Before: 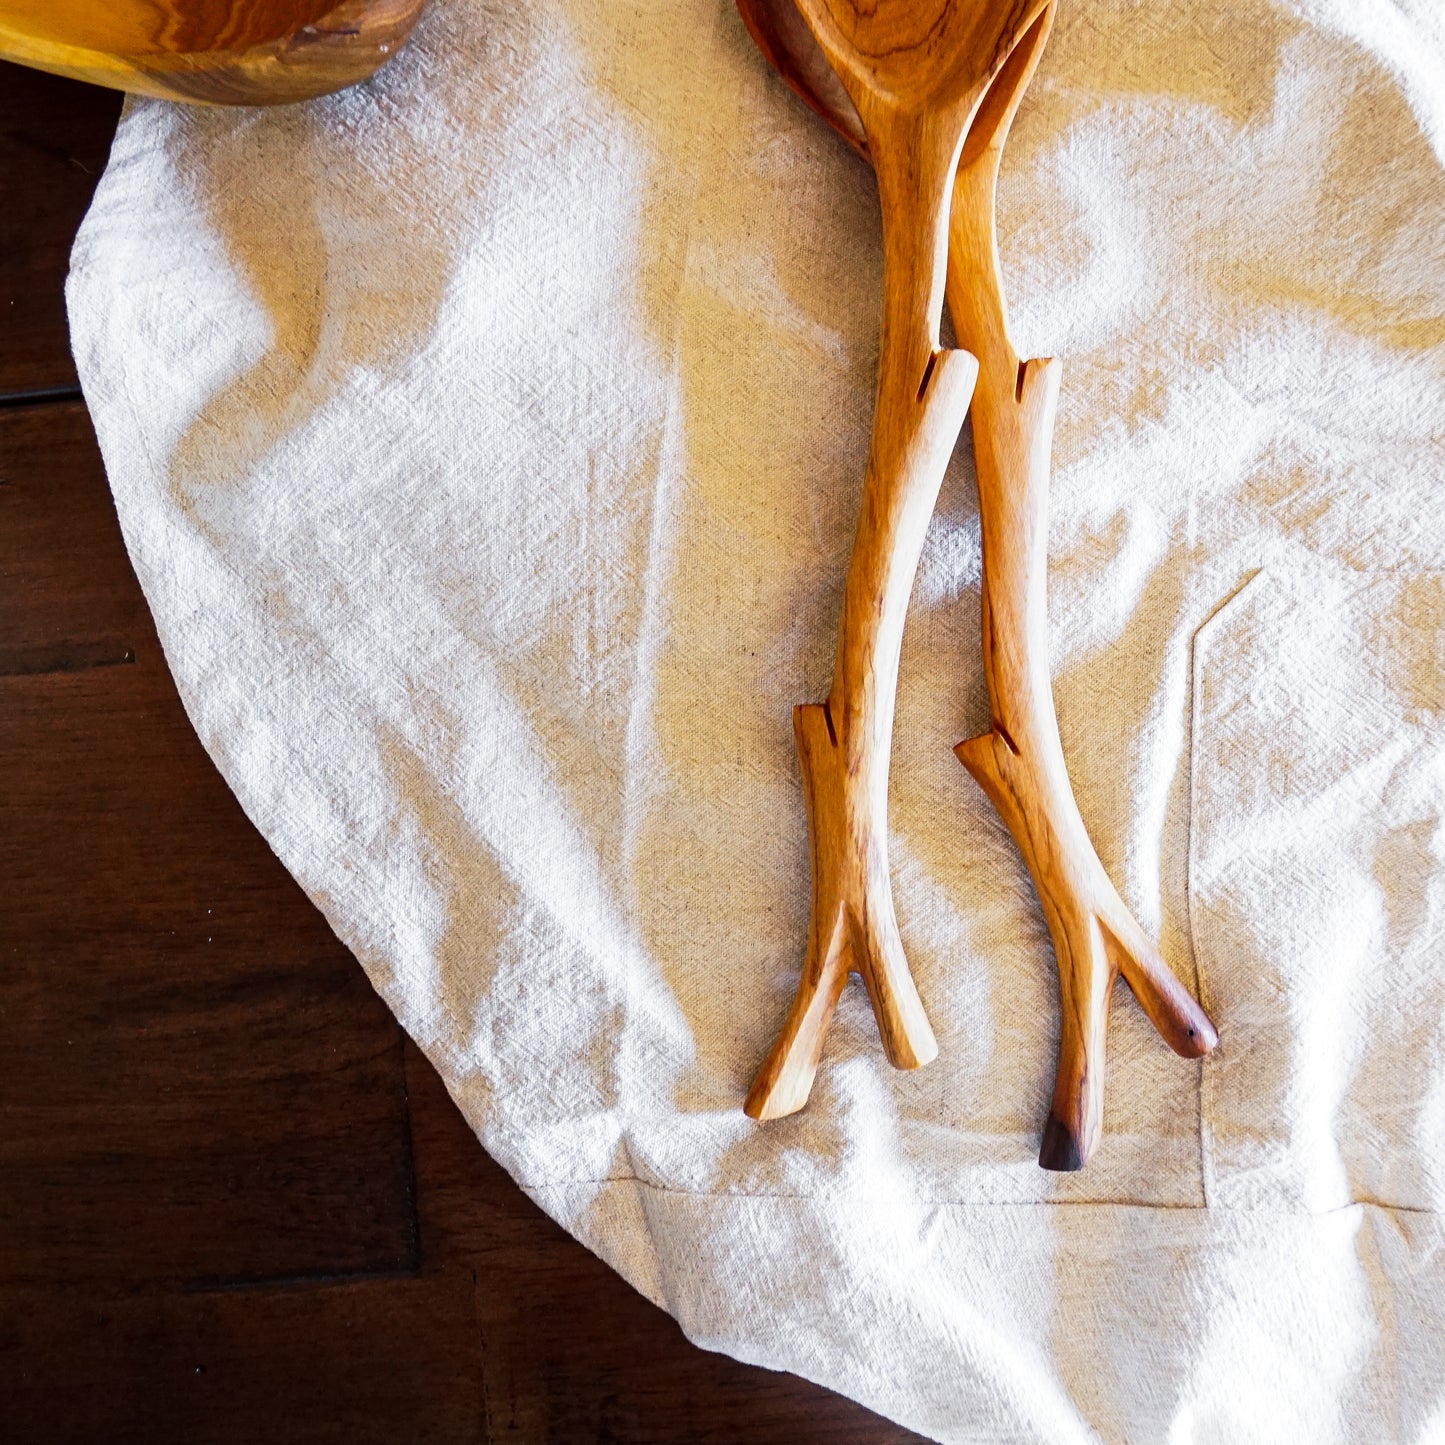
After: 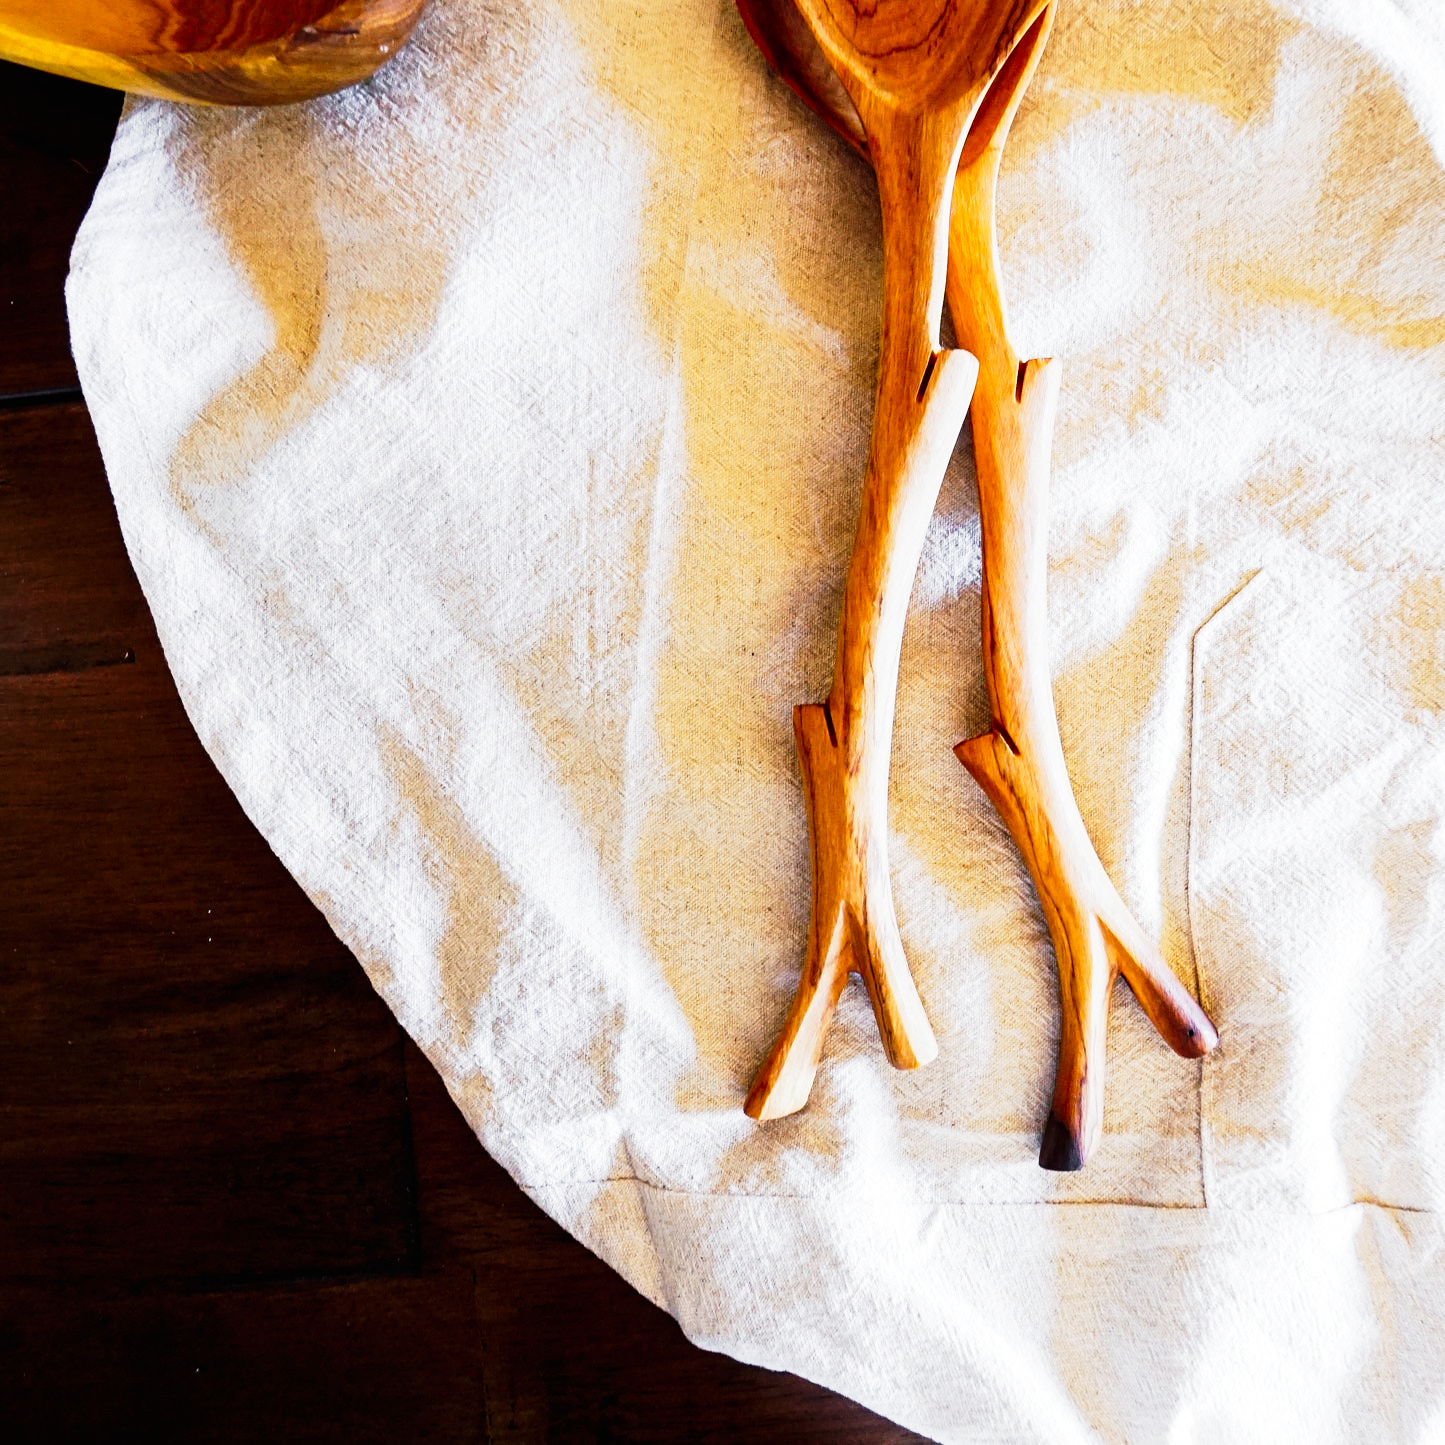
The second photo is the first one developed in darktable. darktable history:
tone curve: curves: ch0 [(0, 0.006) (0.046, 0.011) (0.13, 0.062) (0.338, 0.327) (0.494, 0.55) (0.728, 0.835) (1, 1)]; ch1 [(0, 0) (0.346, 0.324) (0.45, 0.431) (0.5, 0.5) (0.522, 0.517) (0.55, 0.57) (1, 1)]; ch2 [(0, 0) (0.453, 0.418) (0.5, 0.5) (0.526, 0.524) (0.554, 0.598) (0.622, 0.679) (0.707, 0.761) (1, 1)], preserve colors none
